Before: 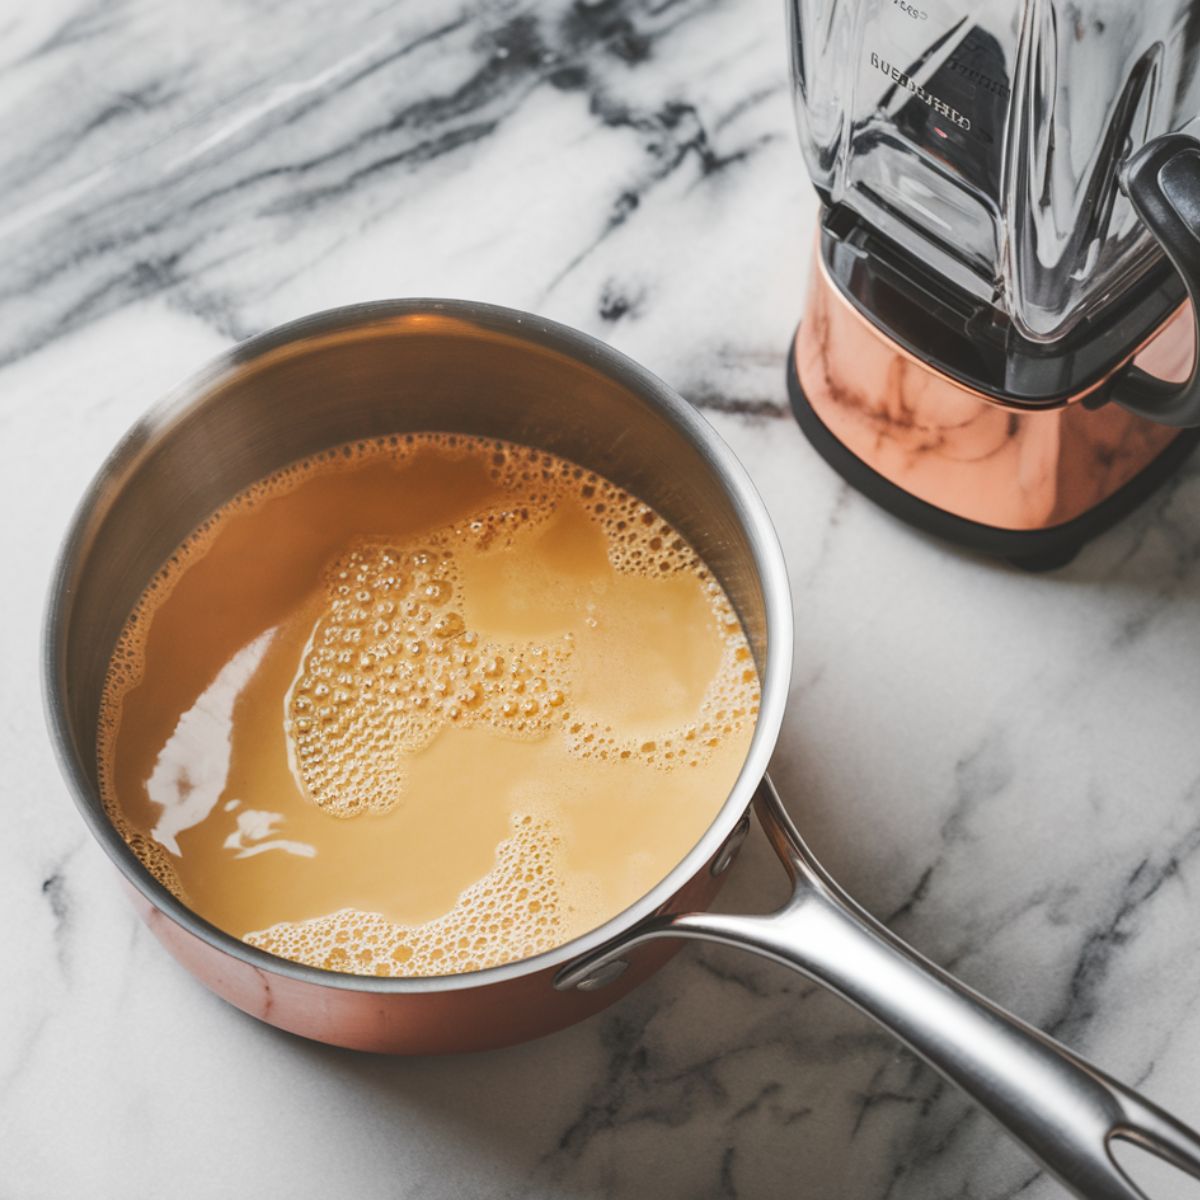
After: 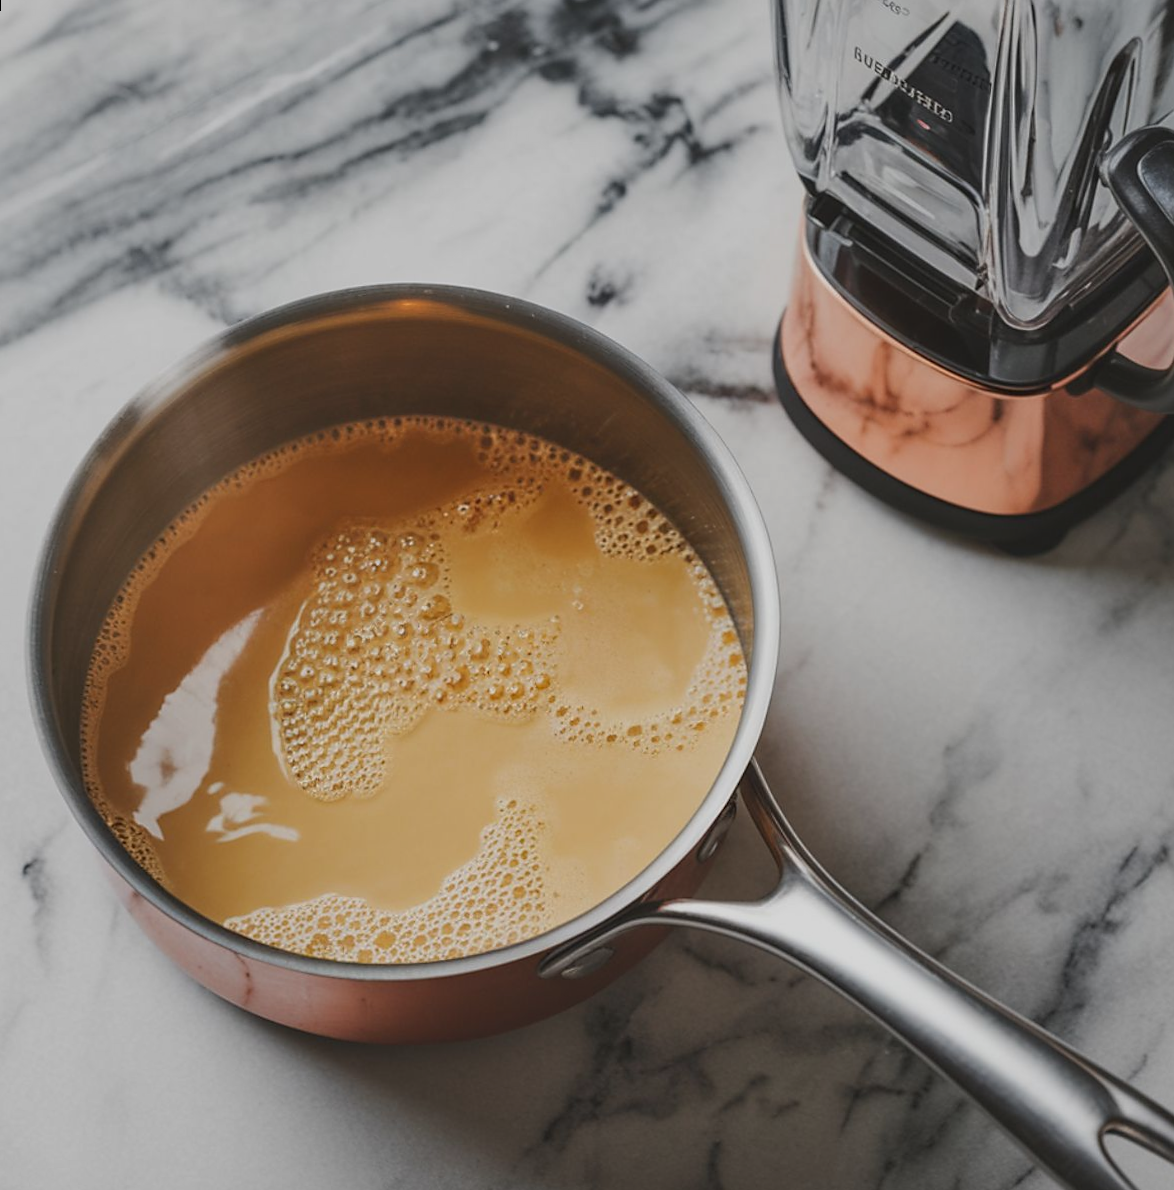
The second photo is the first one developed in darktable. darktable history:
sharpen: radius 1.864, amount 0.398, threshold 1.271
rotate and perspective: rotation 0.226°, lens shift (vertical) -0.042, crop left 0.023, crop right 0.982, crop top 0.006, crop bottom 0.994
exposure: exposure -0.582 EV, compensate highlight preservation false
